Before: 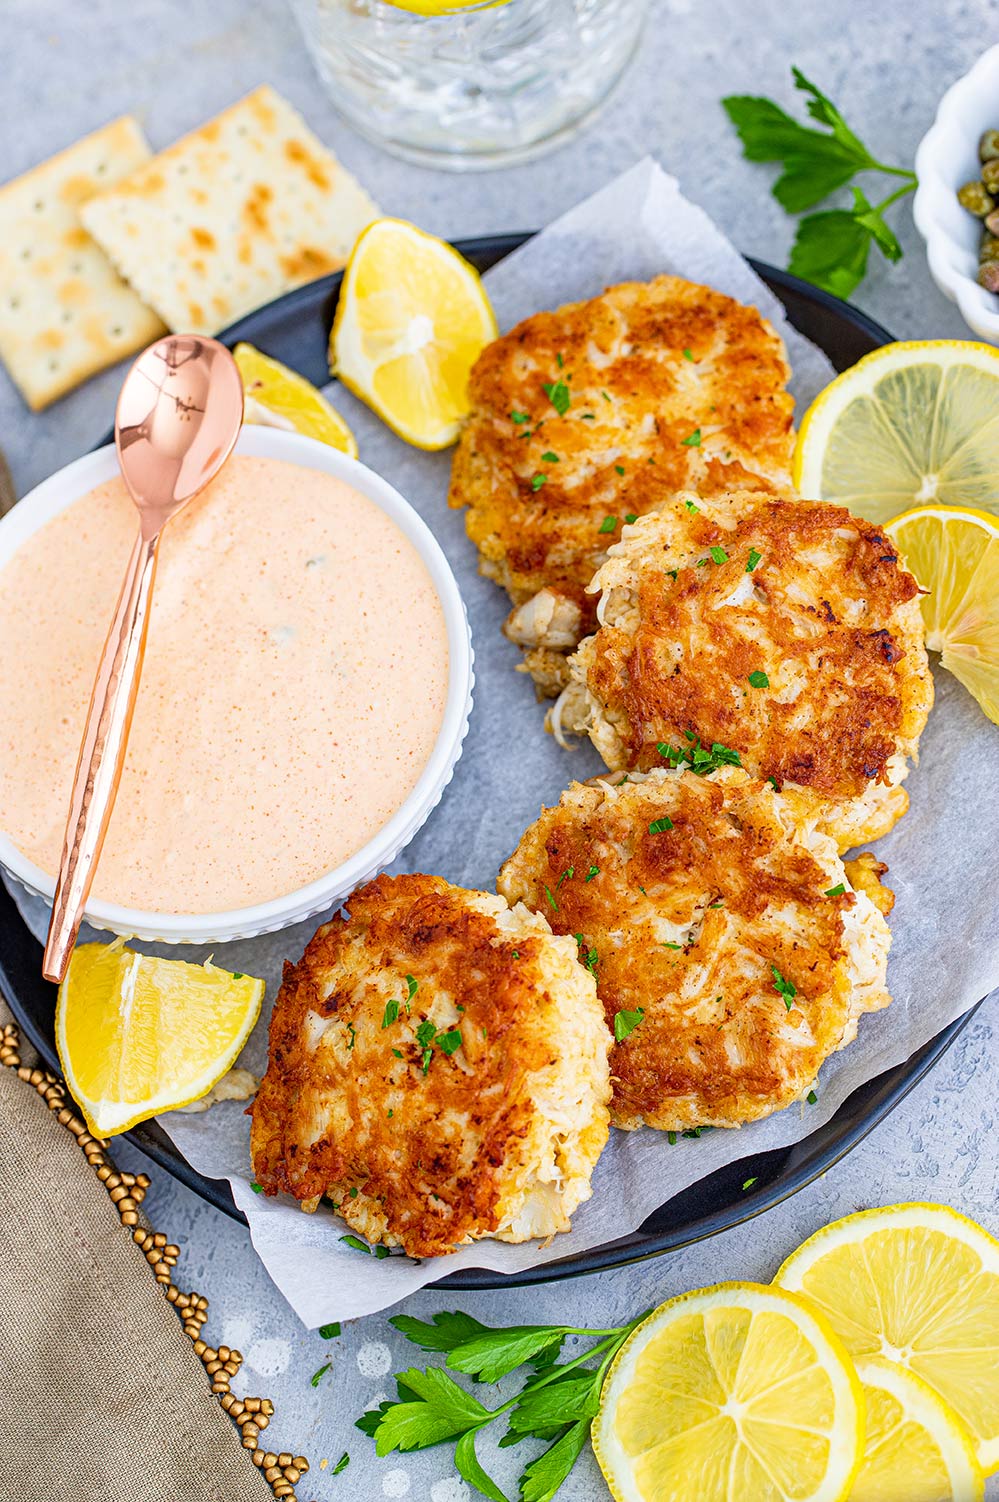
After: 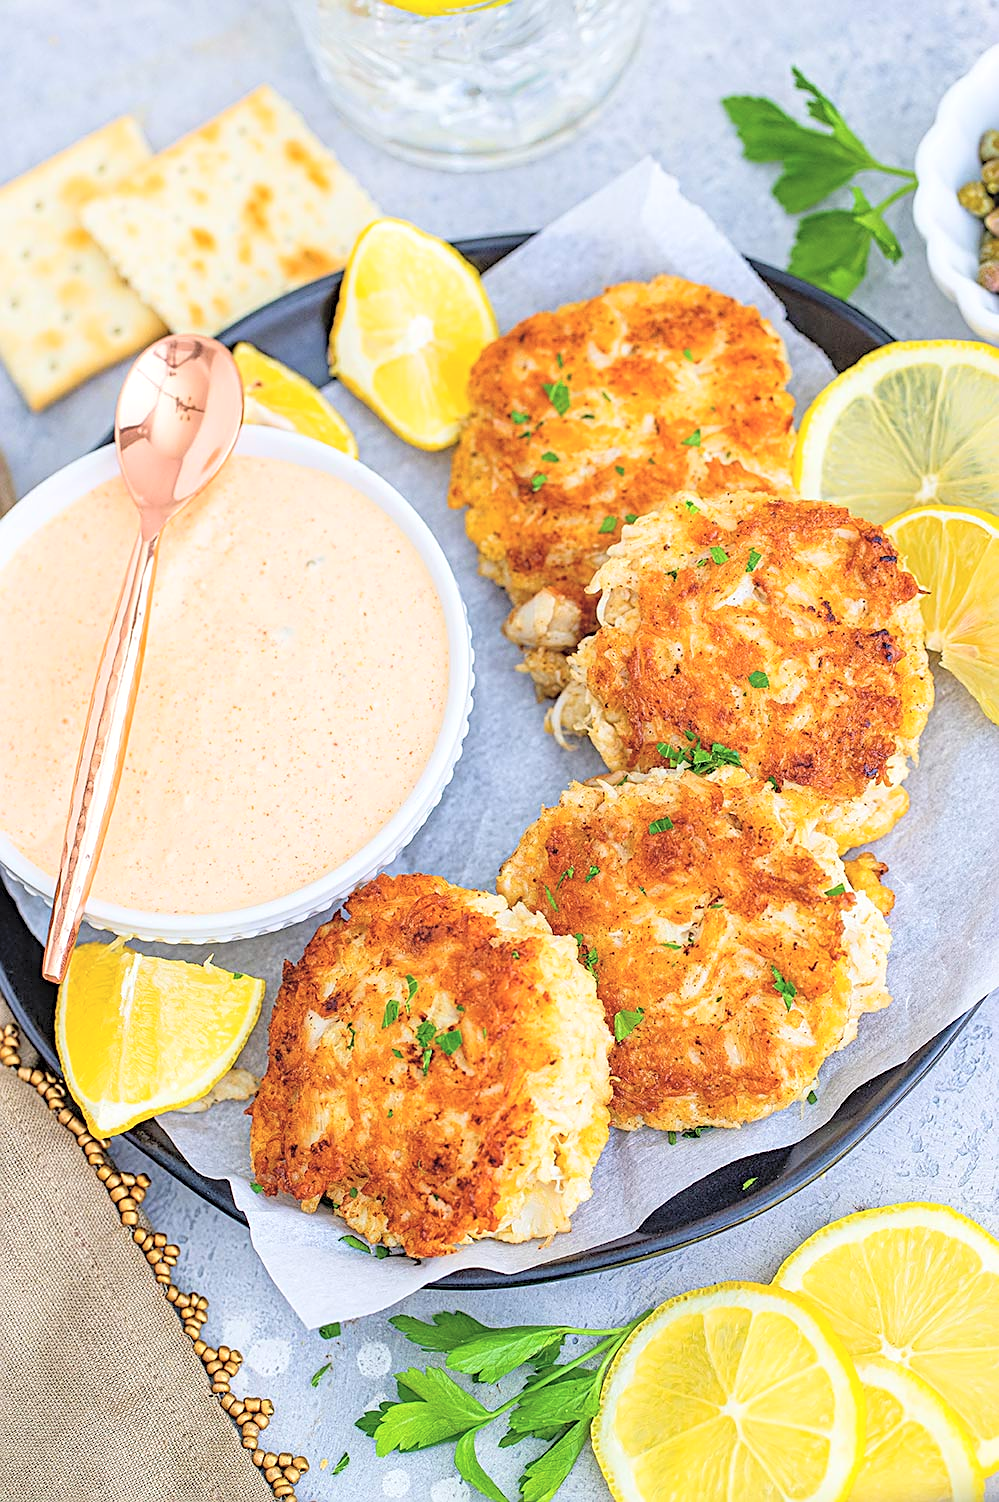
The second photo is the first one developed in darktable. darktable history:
sharpen: on, module defaults
exposure: exposure 0.078 EV, compensate highlight preservation false
contrast brightness saturation: brightness 0.28
